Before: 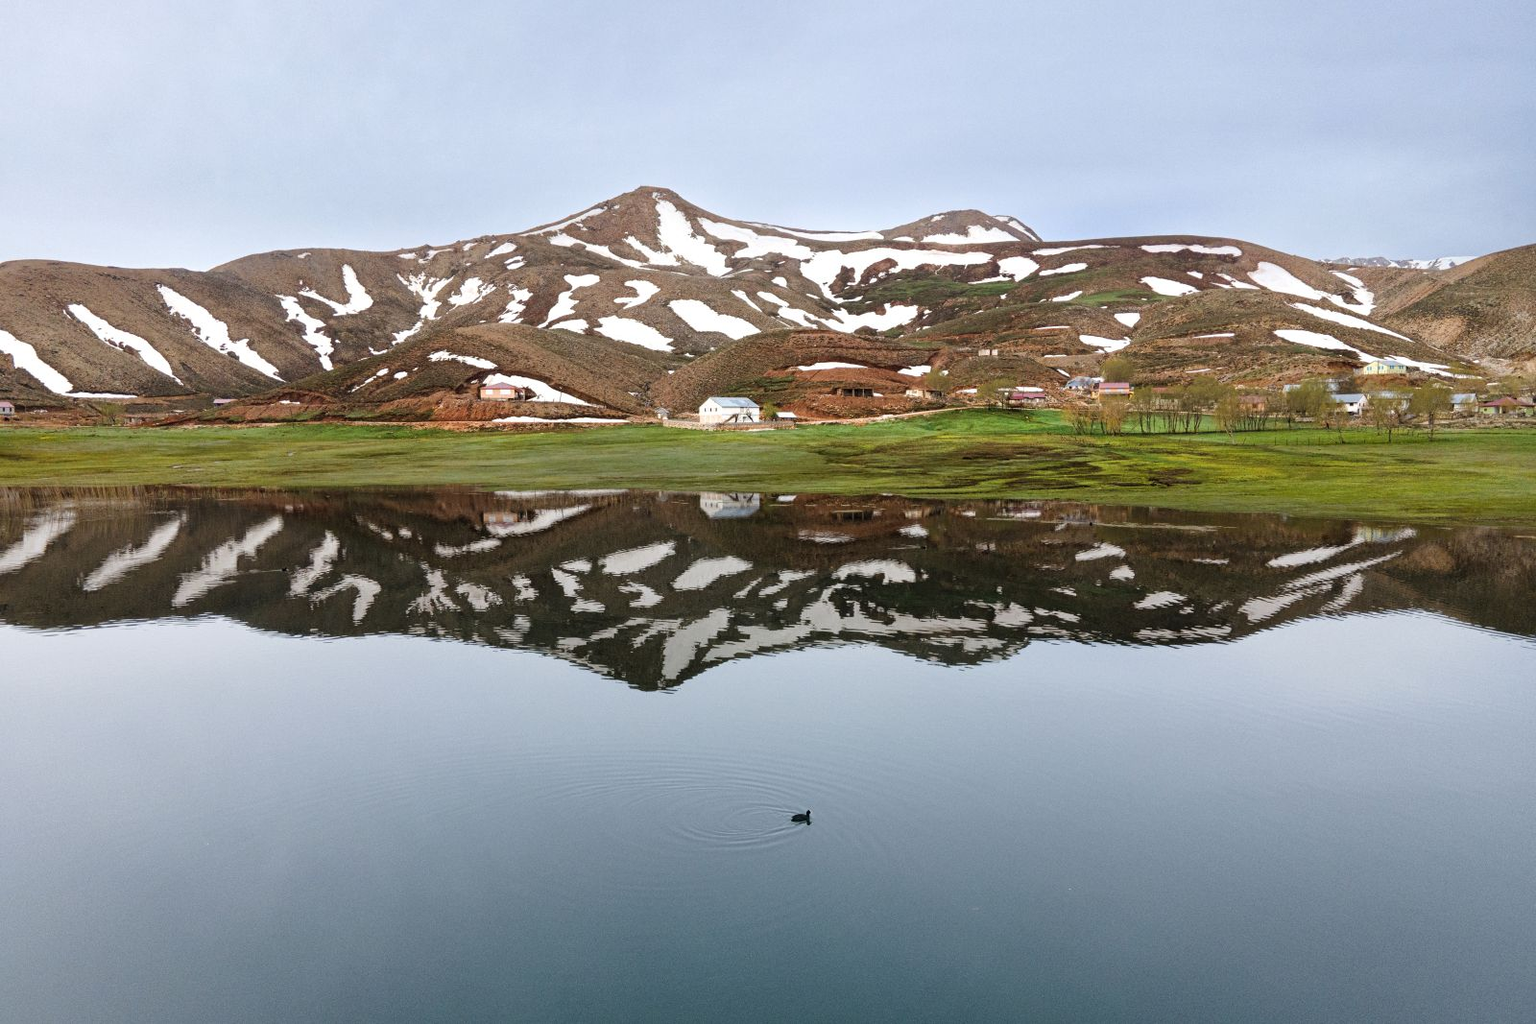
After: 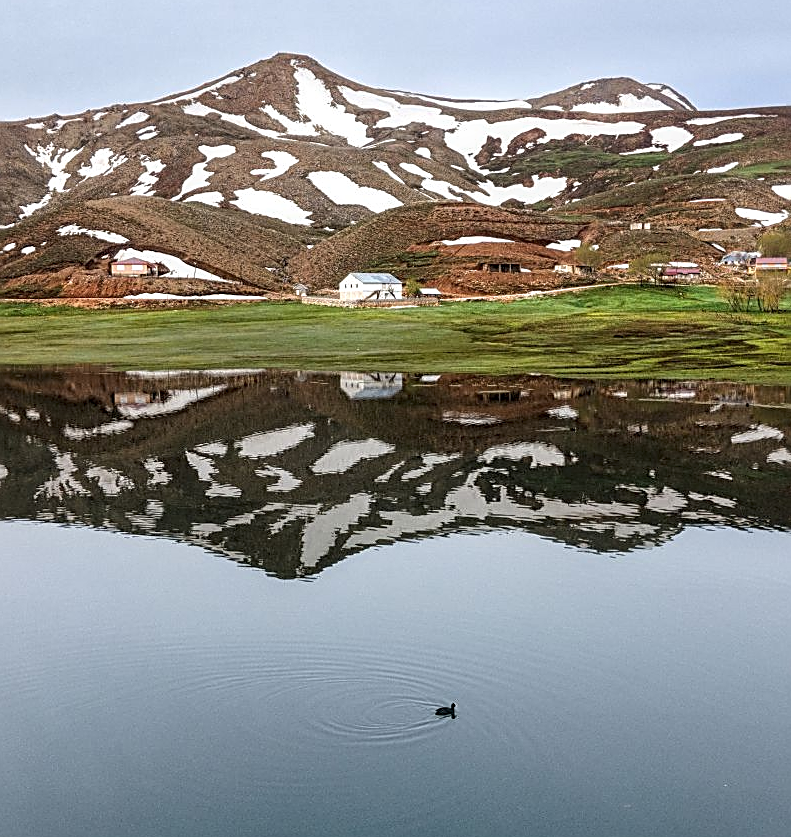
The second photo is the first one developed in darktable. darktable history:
local contrast: detail 130%
crop and rotate: angle 0.02°, left 24.353%, top 13.219%, right 26.156%, bottom 8.224%
sharpen: amount 0.75
